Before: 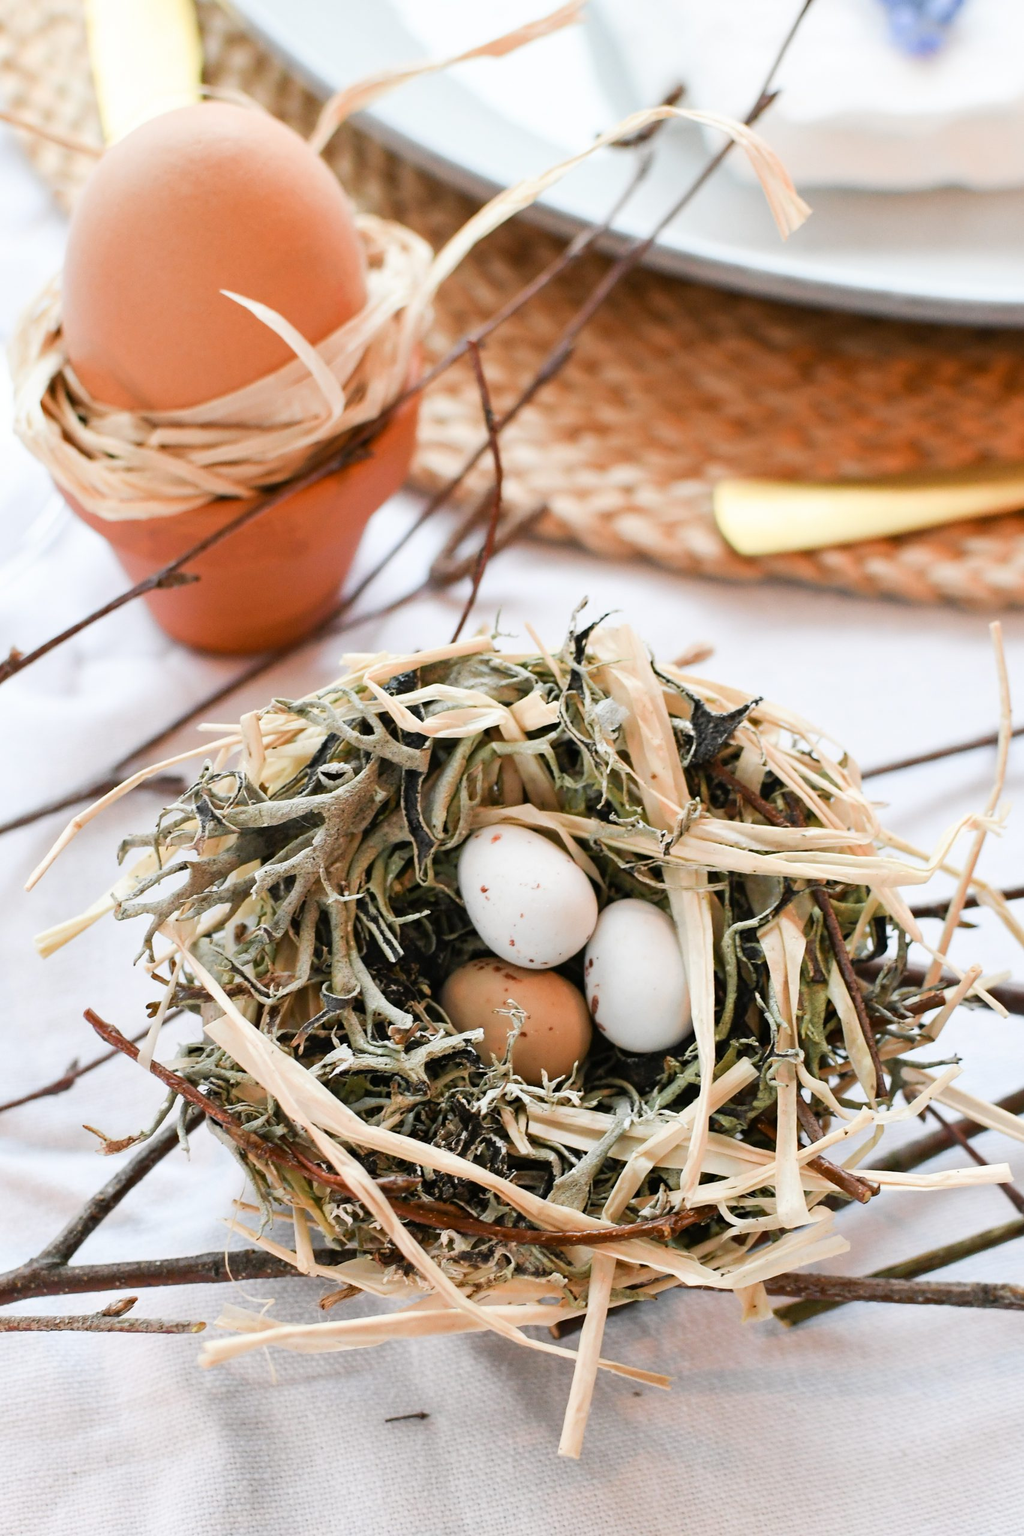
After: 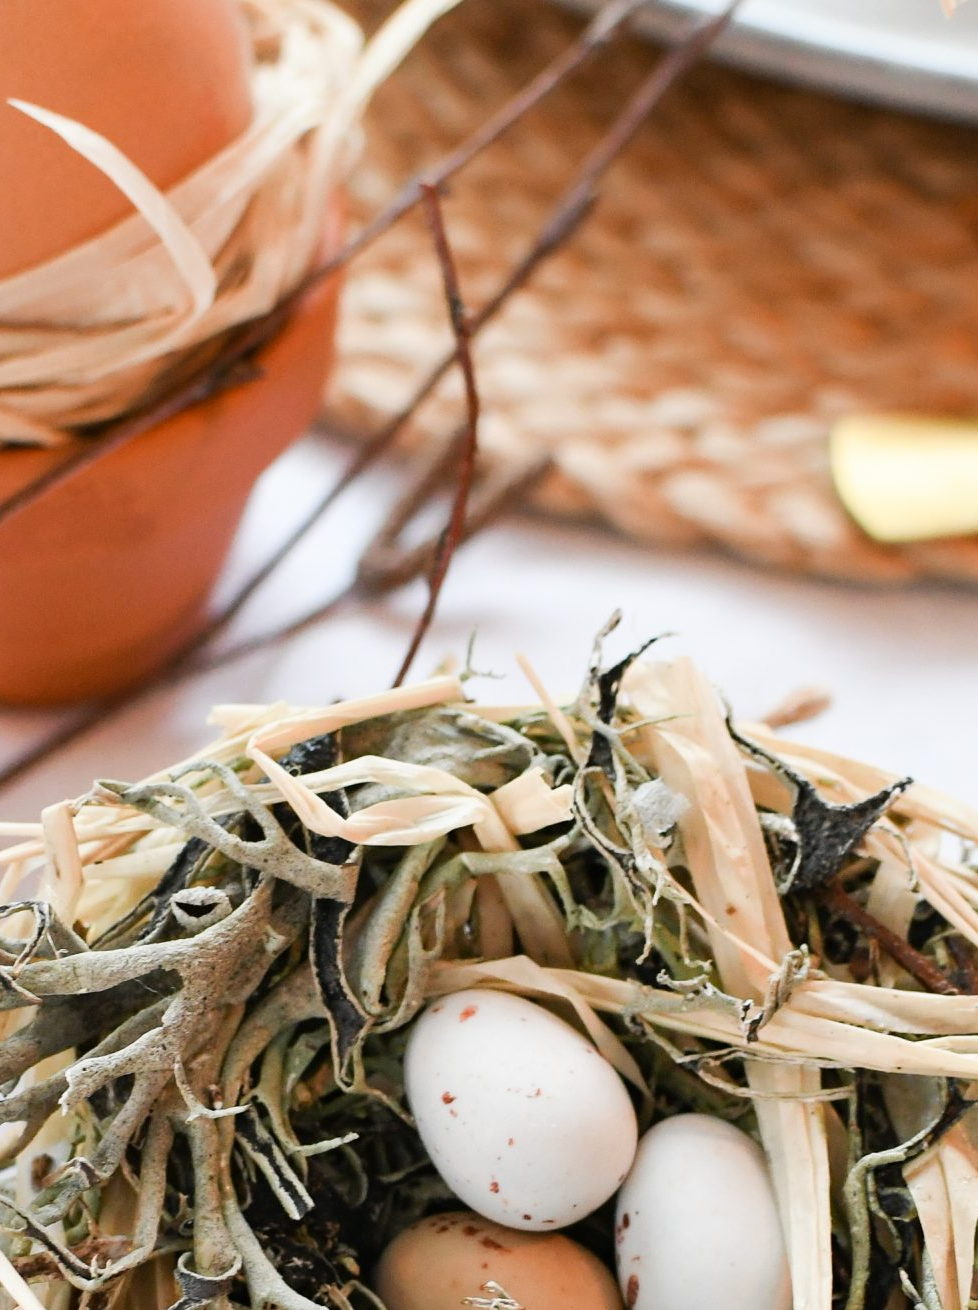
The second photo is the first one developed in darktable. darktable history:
crop: left 21.087%, top 15.016%, right 21.573%, bottom 33.782%
